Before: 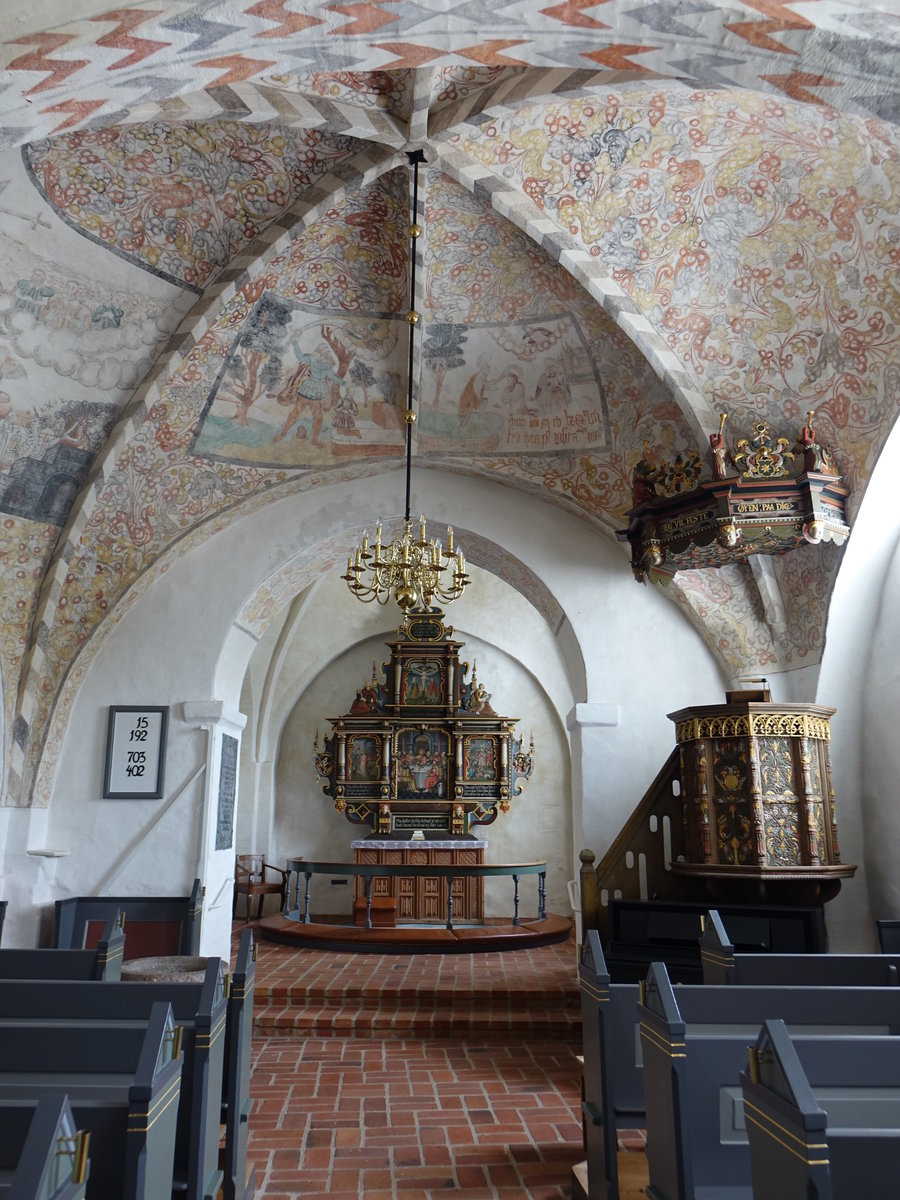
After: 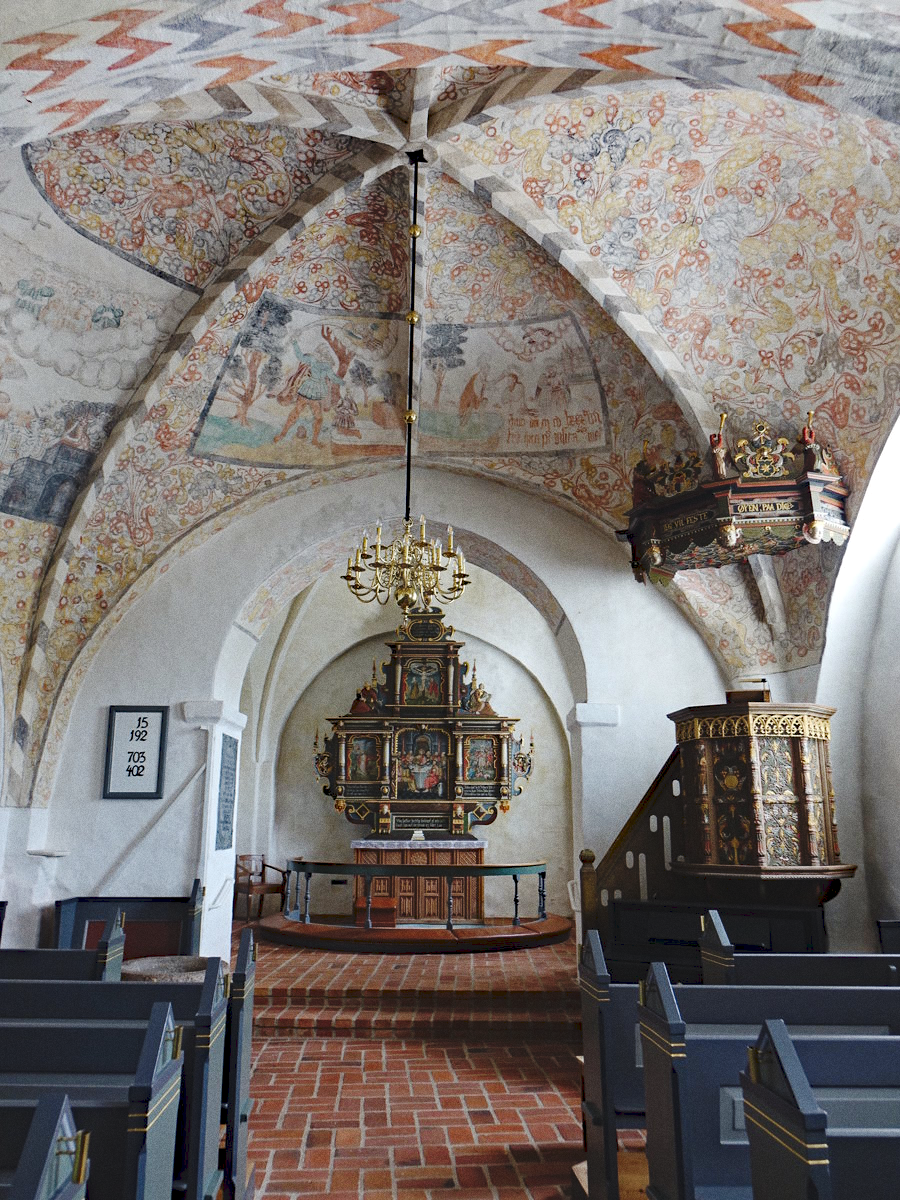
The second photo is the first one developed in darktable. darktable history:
tone curve: curves: ch0 [(0, 0) (0.003, 0.068) (0.011, 0.079) (0.025, 0.092) (0.044, 0.107) (0.069, 0.121) (0.1, 0.134) (0.136, 0.16) (0.177, 0.198) (0.224, 0.242) (0.277, 0.312) (0.335, 0.384) (0.399, 0.461) (0.468, 0.539) (0.543, 0.622) (0.623, 0.691) (0.709, 0.763) (0.801, 0.833) (0.898, 0.909) (1, 1)], preserve colors none
haze removal: strength 0.29, distance 0.25, compatibility mode true, adaptive false
grain: coarseness 0.47 ISO
